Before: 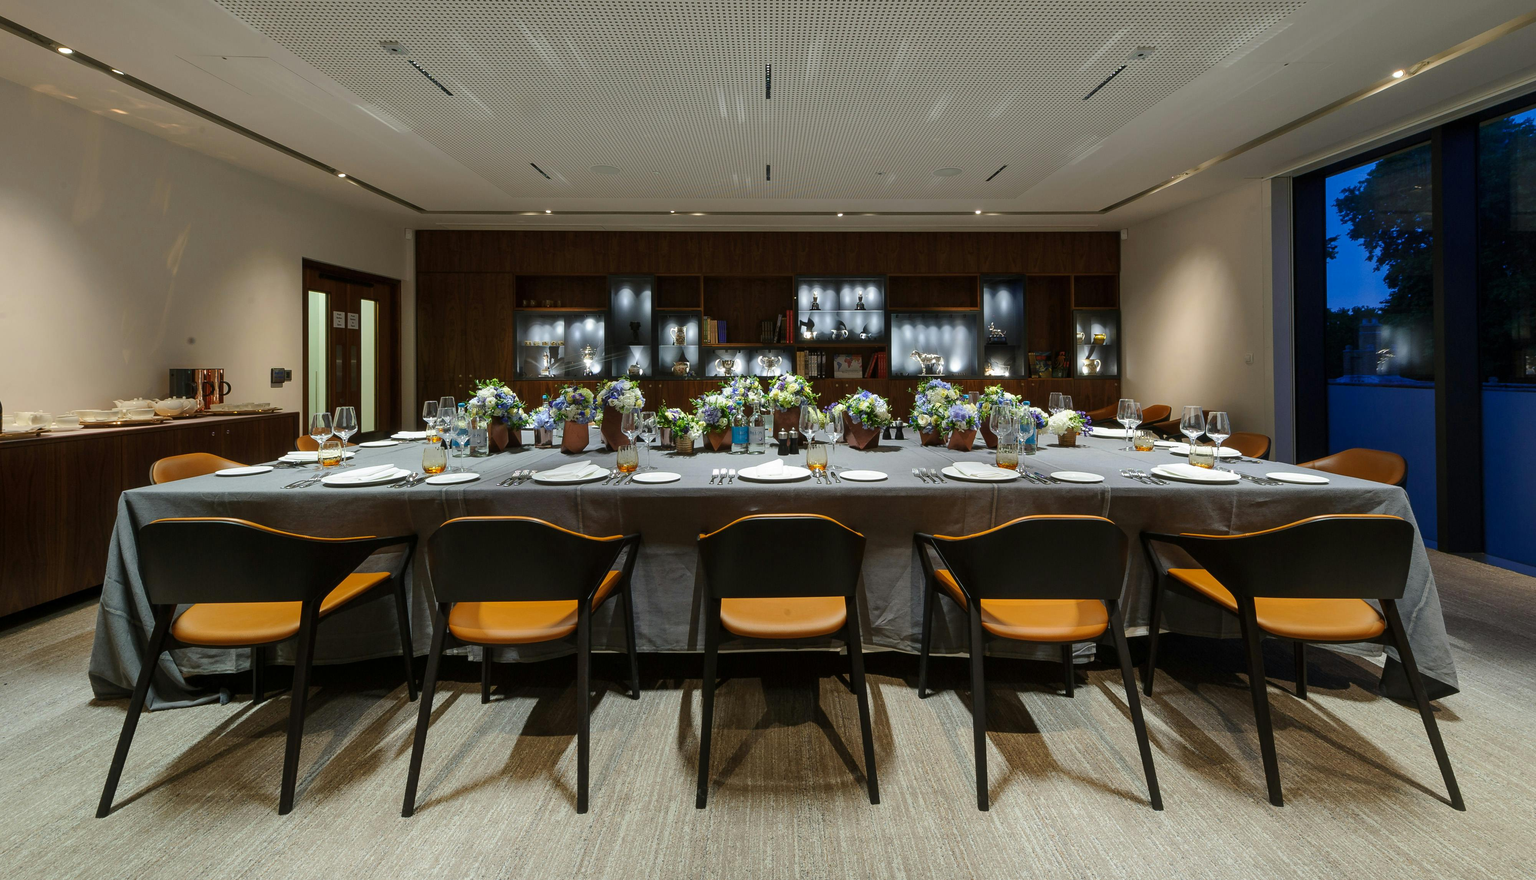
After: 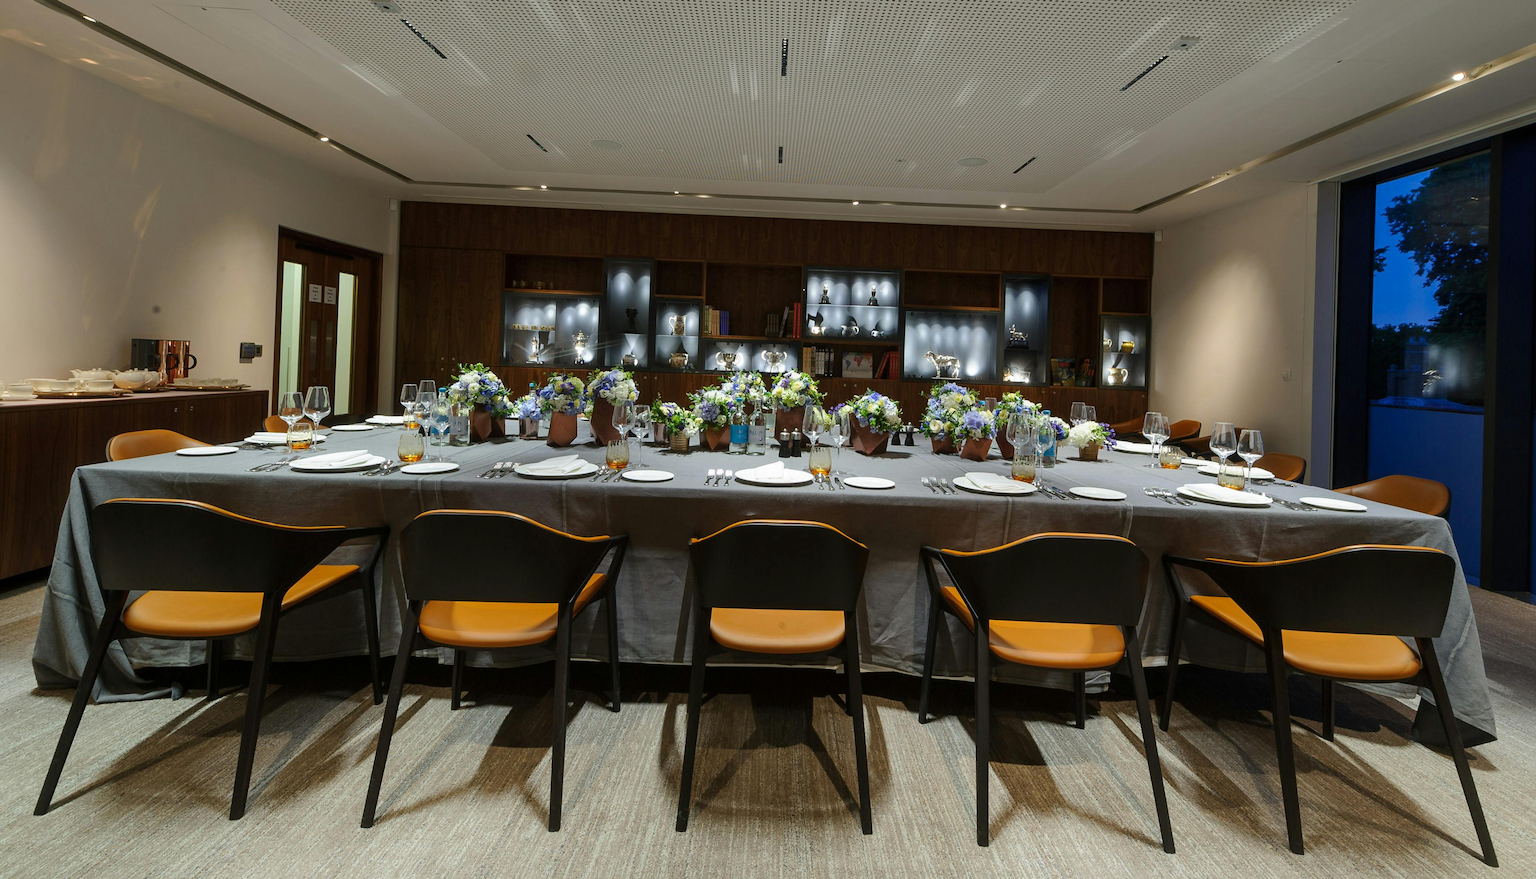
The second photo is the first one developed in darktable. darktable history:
crop and rotate: angle -2.32°
